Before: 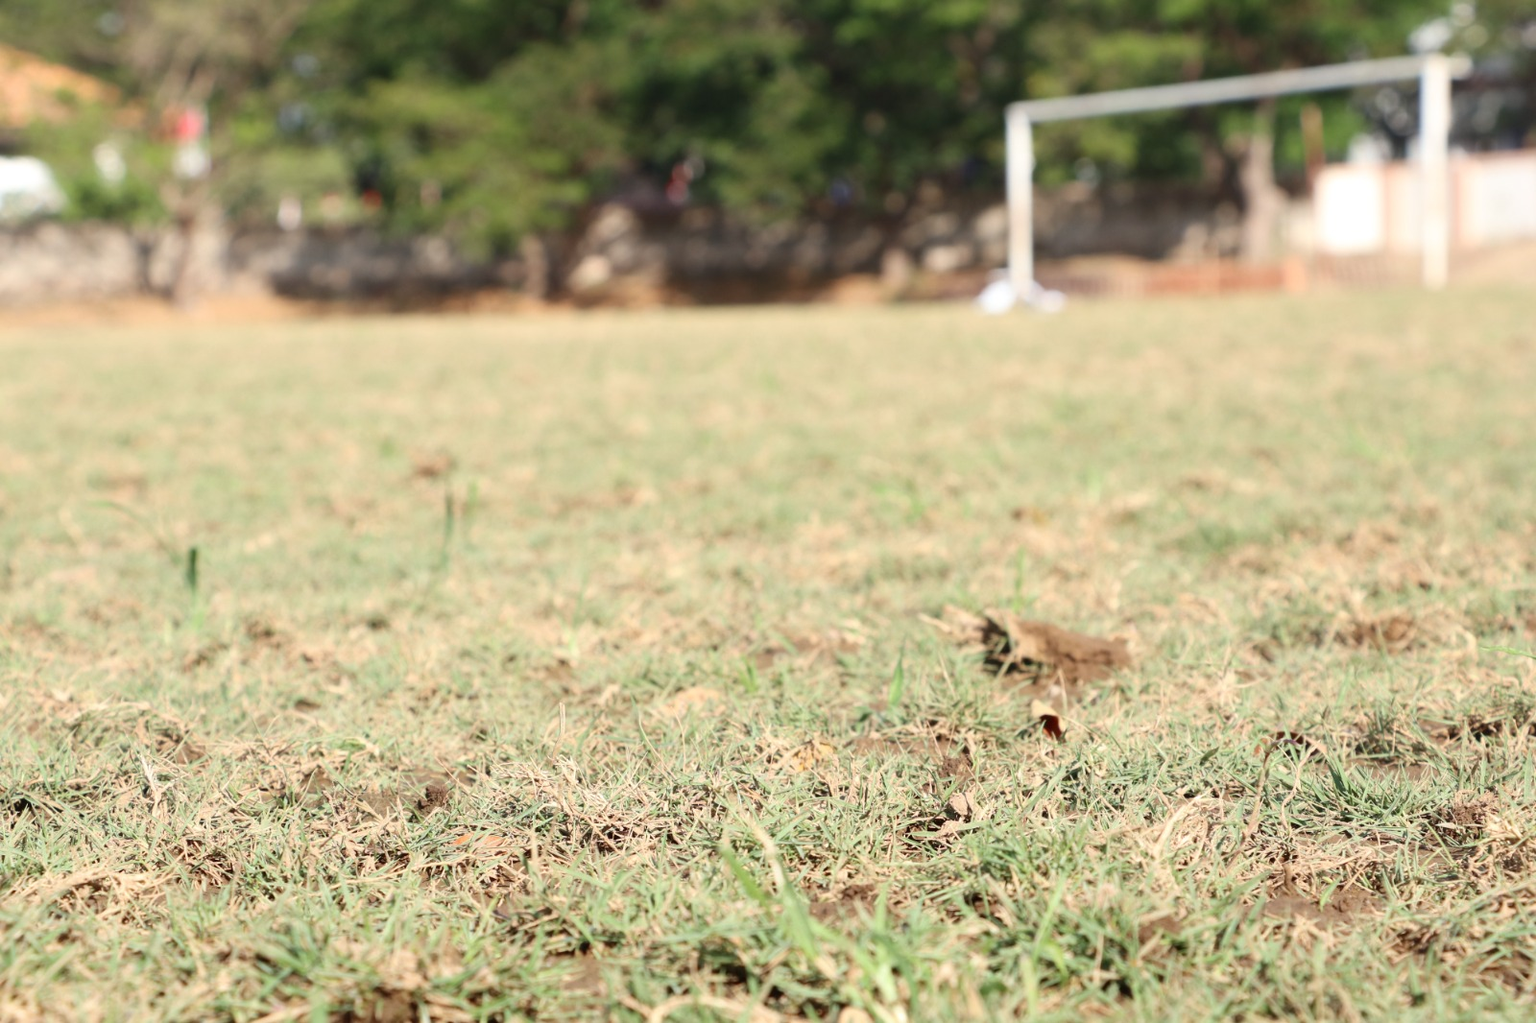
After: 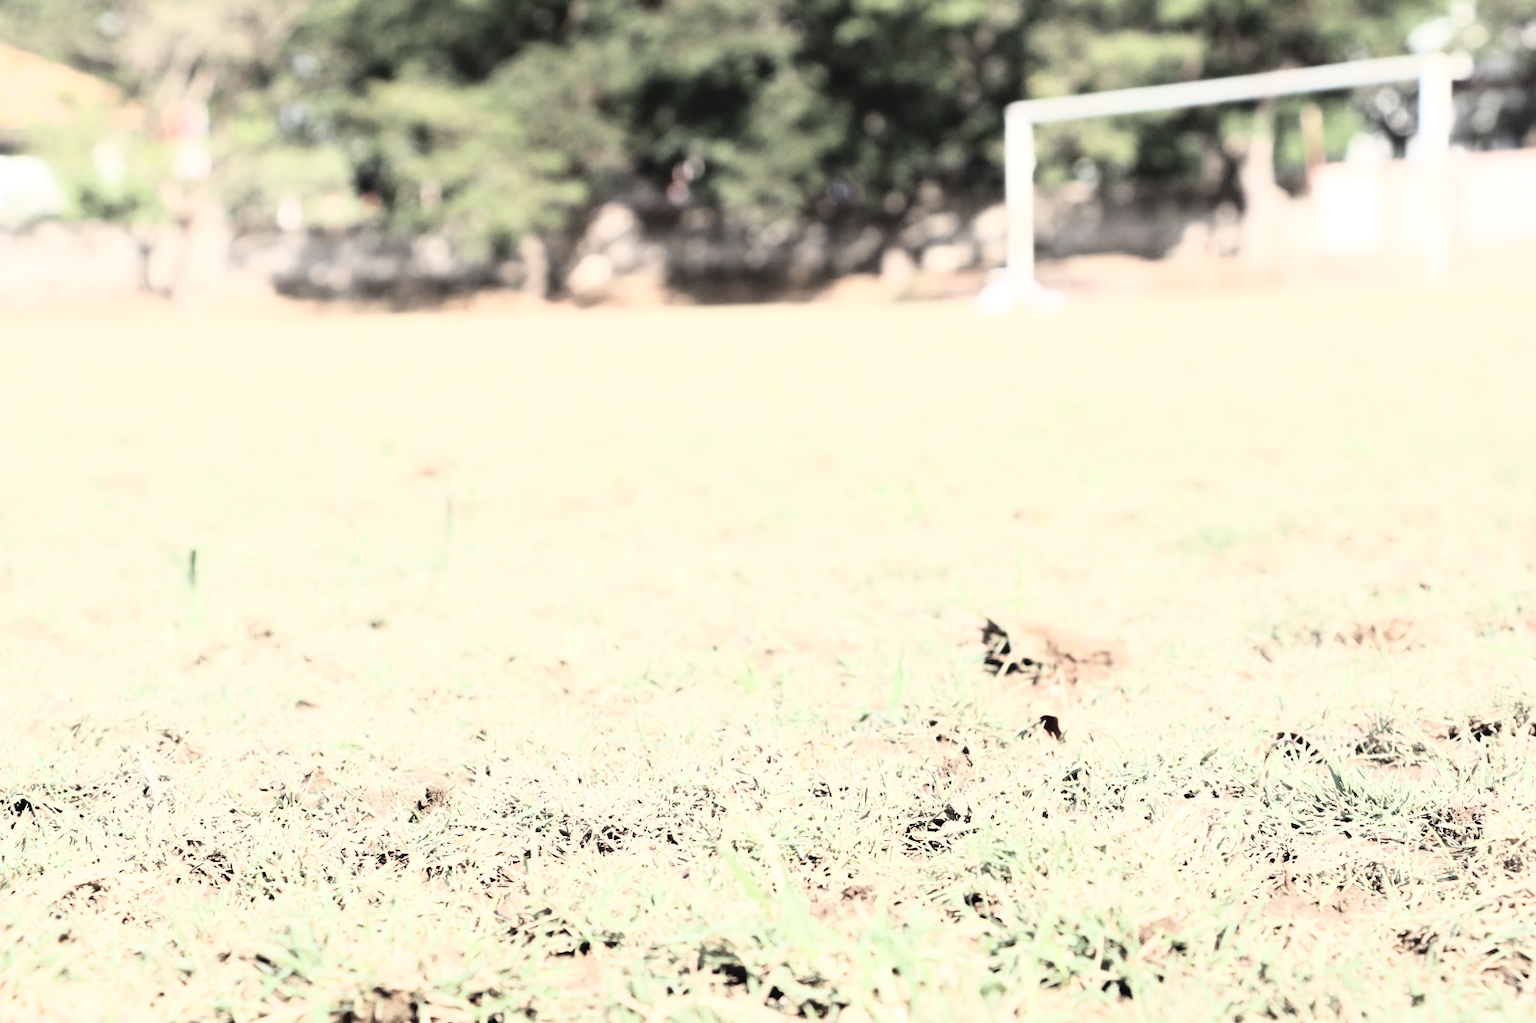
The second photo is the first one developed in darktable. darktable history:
rgb curve: curves: ch0 [(0, 0) (0.21, 0.15) (0.24, 0.21) (0.5, 0.75) (0.75, 0.96) (0.89, 0.99) (1, 1)]; ch1 [(0, 0.02) (0.21, 0.13) (0.25, 0.2) (0.5, 0.67) (0.75, 0.9) (0.89, 0.97) (1, 1)]; ch2 [(0, 0.02) (0.21, 0.13) (0.25, 0.2) (0.5, 0.67) (0.75, 0.9) (0.89, 0.97) (1, 1)], compensate middle gray true
contrast brightness saturation: brightness 0.18, saturation -0.5
white balance: red 1, blue 1
